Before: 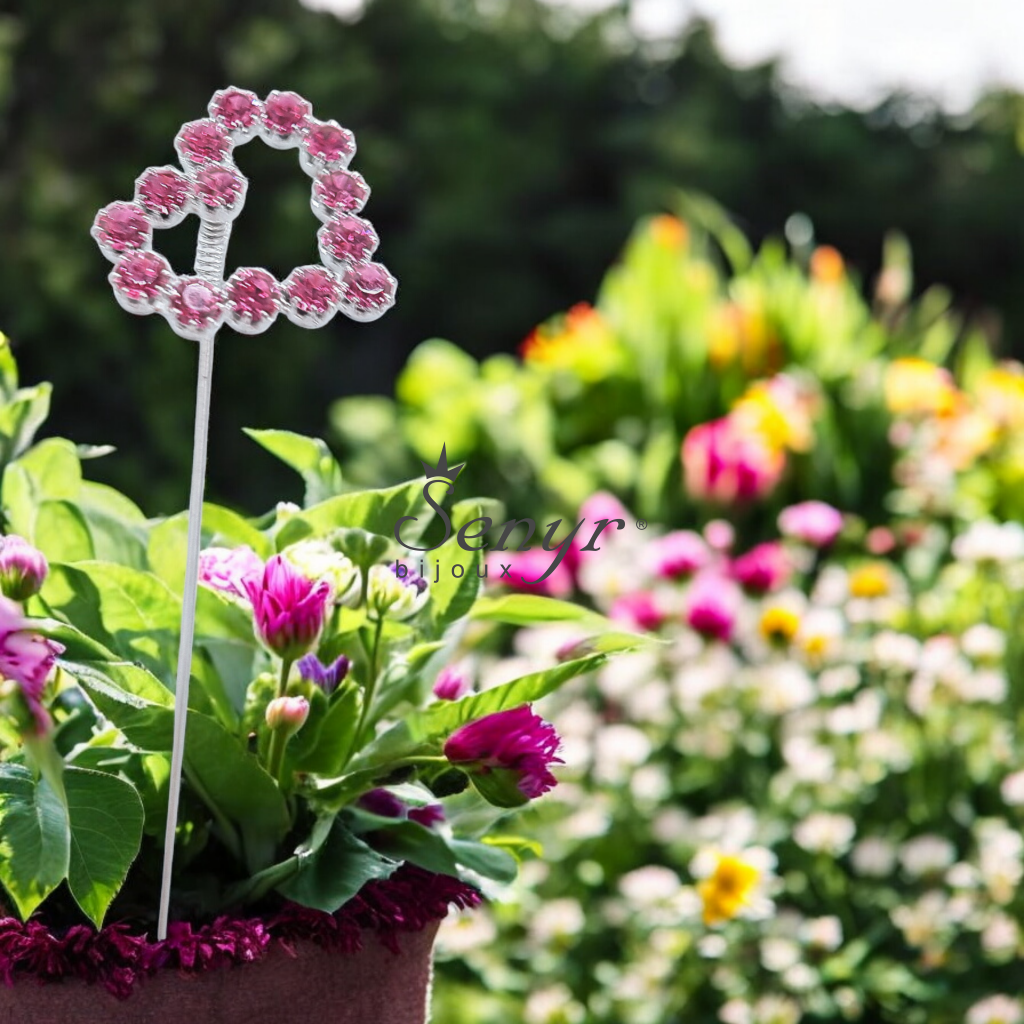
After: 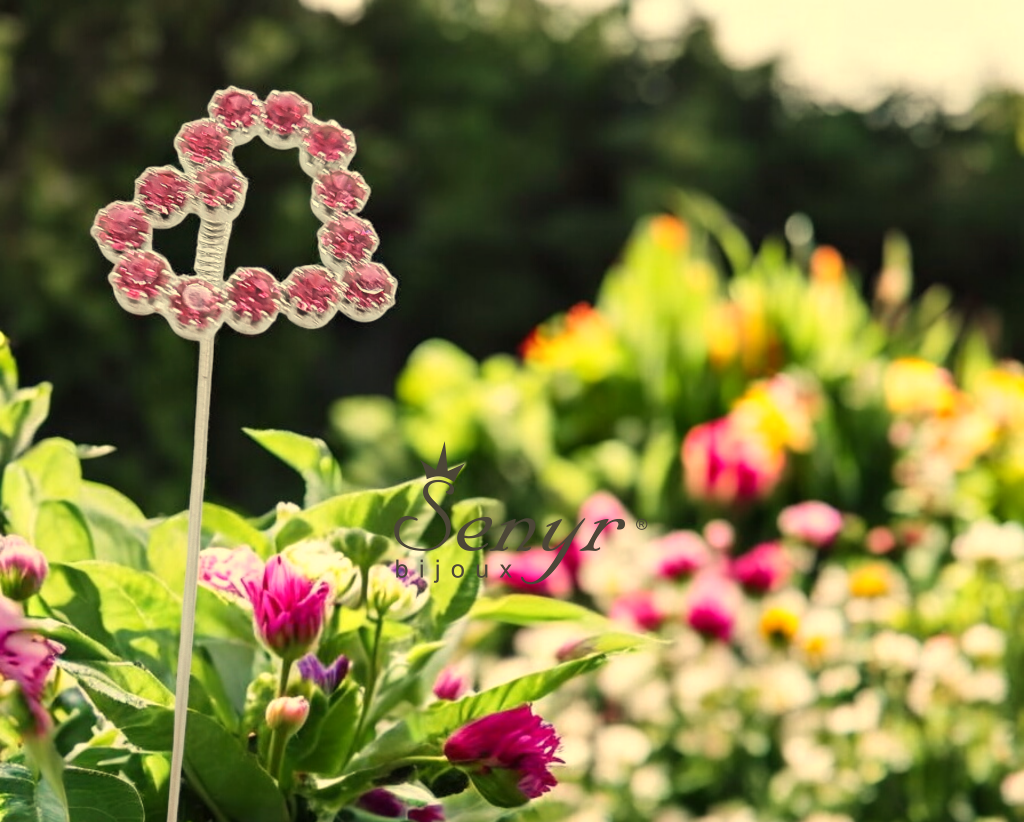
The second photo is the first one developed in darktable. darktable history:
white balance: red 1.08, blue 0.791
crop: bottom 19.644%
